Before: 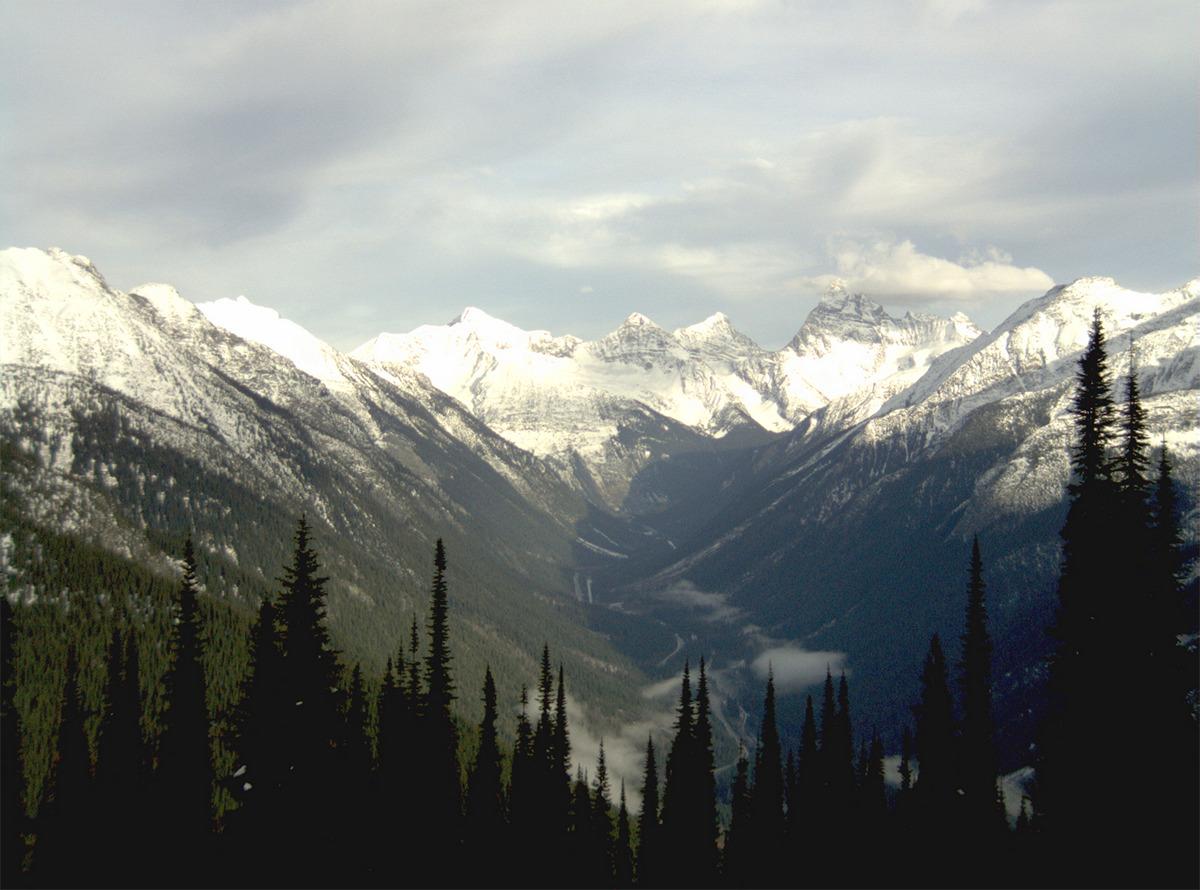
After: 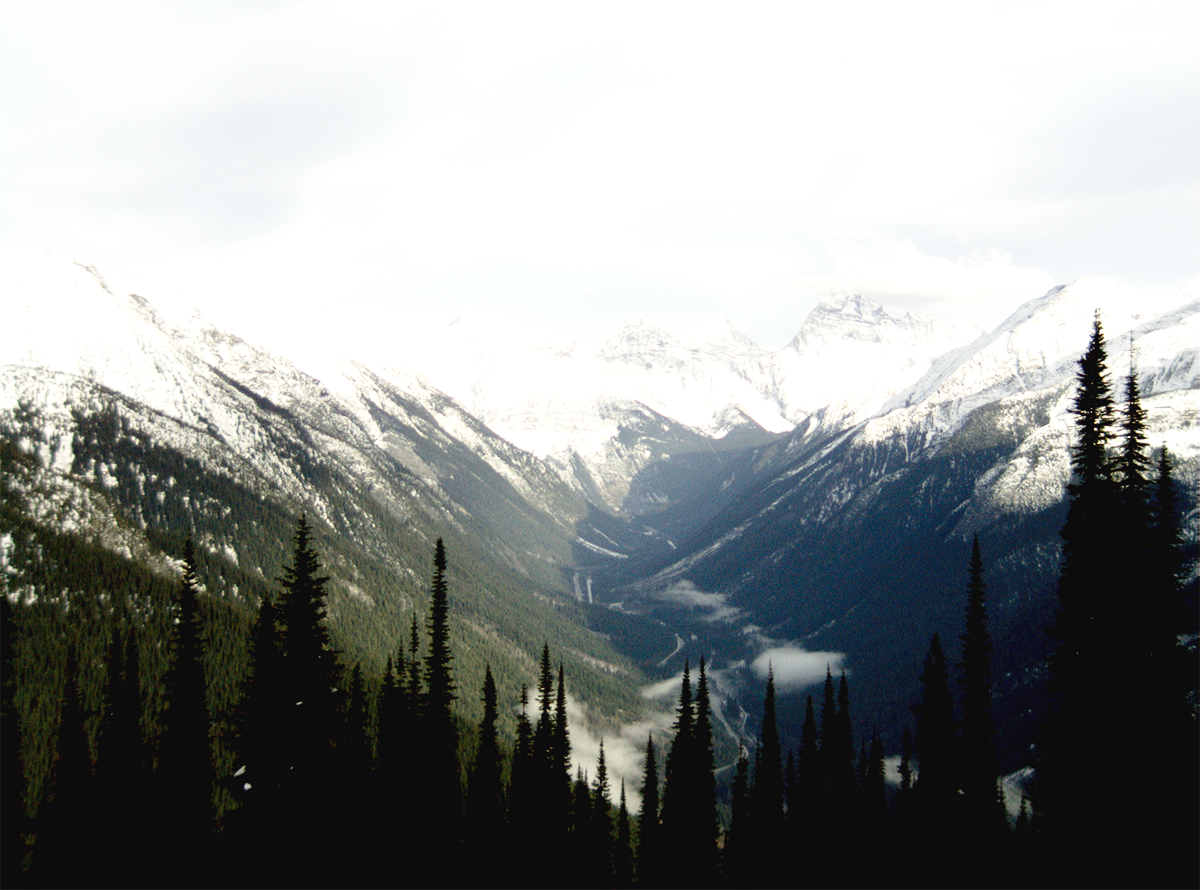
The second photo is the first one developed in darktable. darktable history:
tone equalizer: -8 EV -0.745 EV, -7 EV -0.716 EV, -6 EV -0.601 EV, -5 EV -0.386 EV, -3 EV 0.382 EV, -2 EV 0.6 EV, -1 EV 0.699 EV, +0 EV 0.777 EV, edges refinement/feathering 500, mask exposure compensation -1.57 EV, preserve details no
base curve: curves: ch0 [(0, 0) (0.028, 0.03) (0.121, 0.232) (0.46, 0.748) (0.859, 0.968) (1, 1)], preserve colors none
